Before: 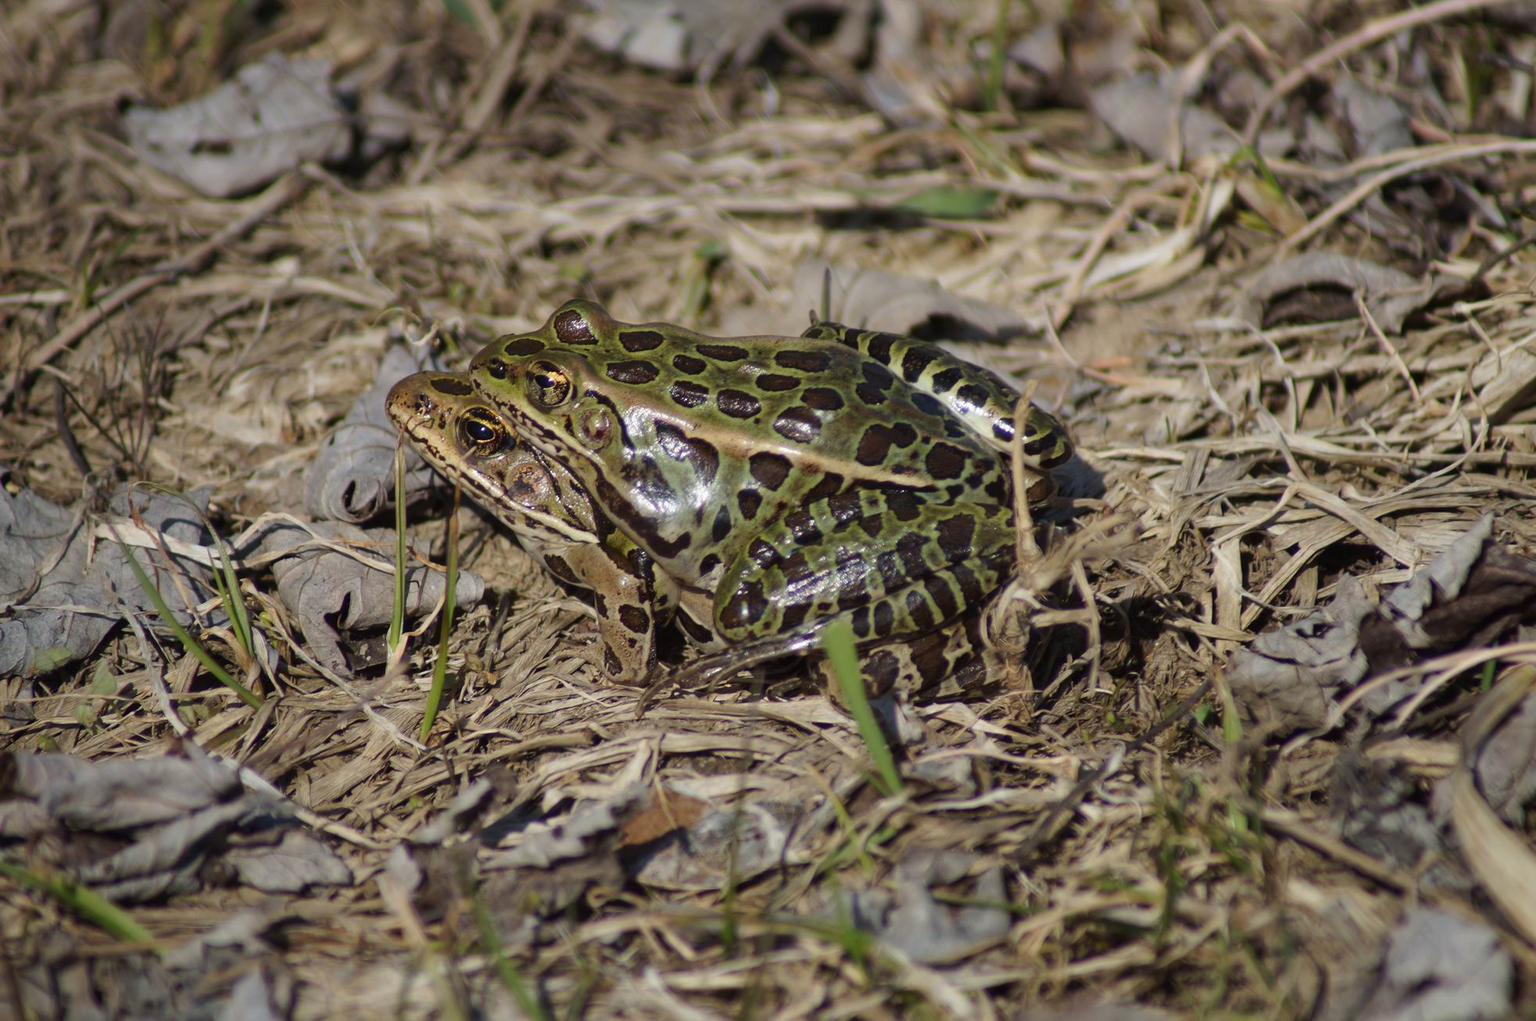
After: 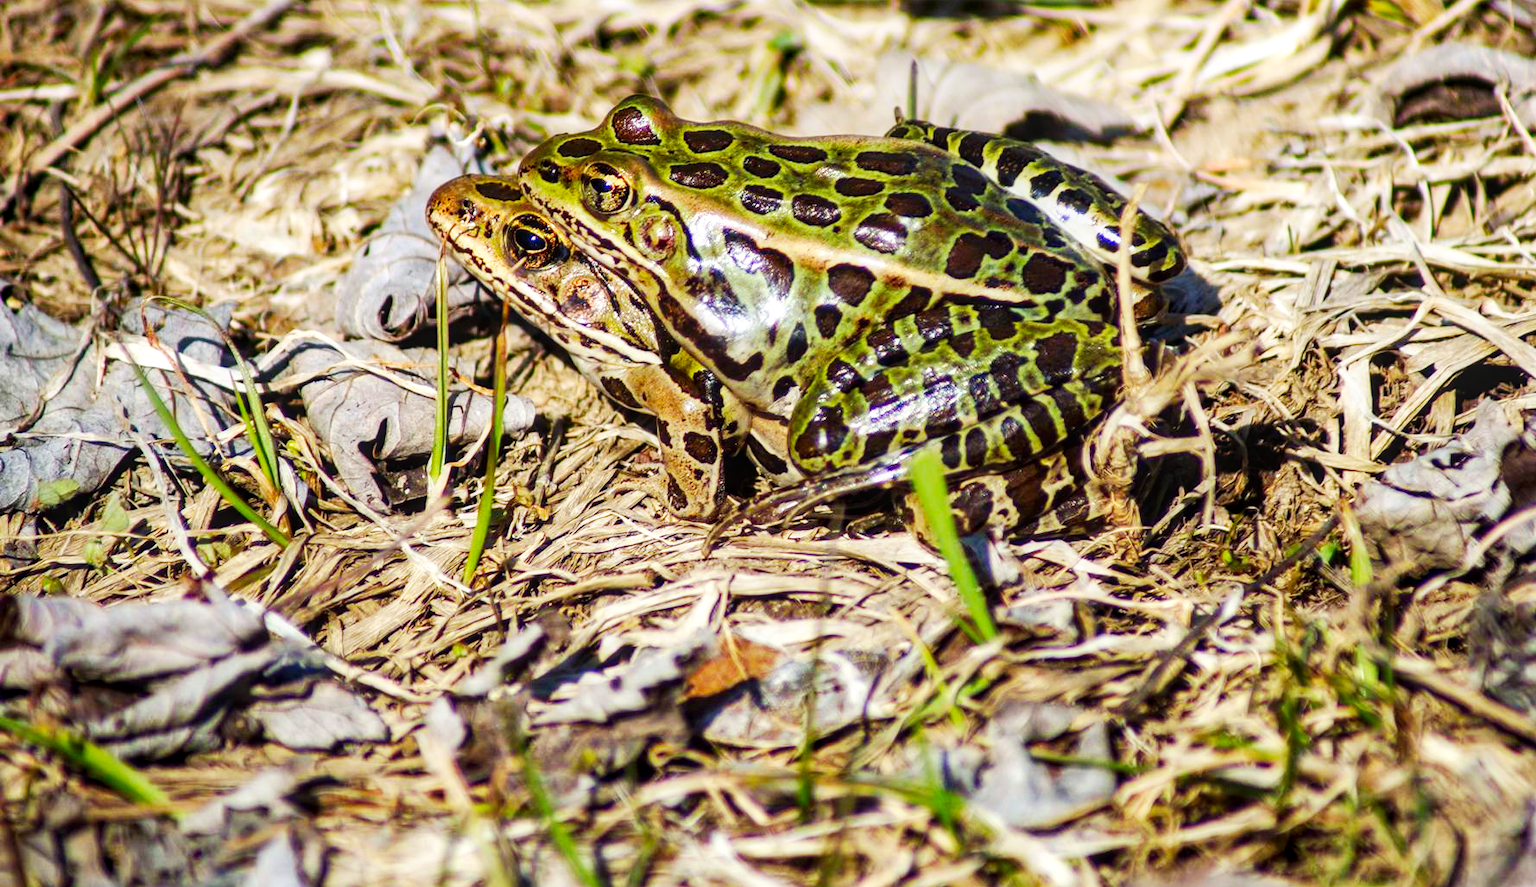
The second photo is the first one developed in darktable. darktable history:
color correction: saturation 1.34
white balance: red 0.988, blue 1.017
local contrast: detail 130%
base curve: curves: ch0 [(0, 0) (0.007, 0.004) (0.027, 0.03) (0.046, 0.07) (0.207, 0.54) (0.442, 0.872) (0.673, 0.972) (1, 1)], preserve colors none
crop: top 20.916%, right 9.437%, bottom 0.316%
